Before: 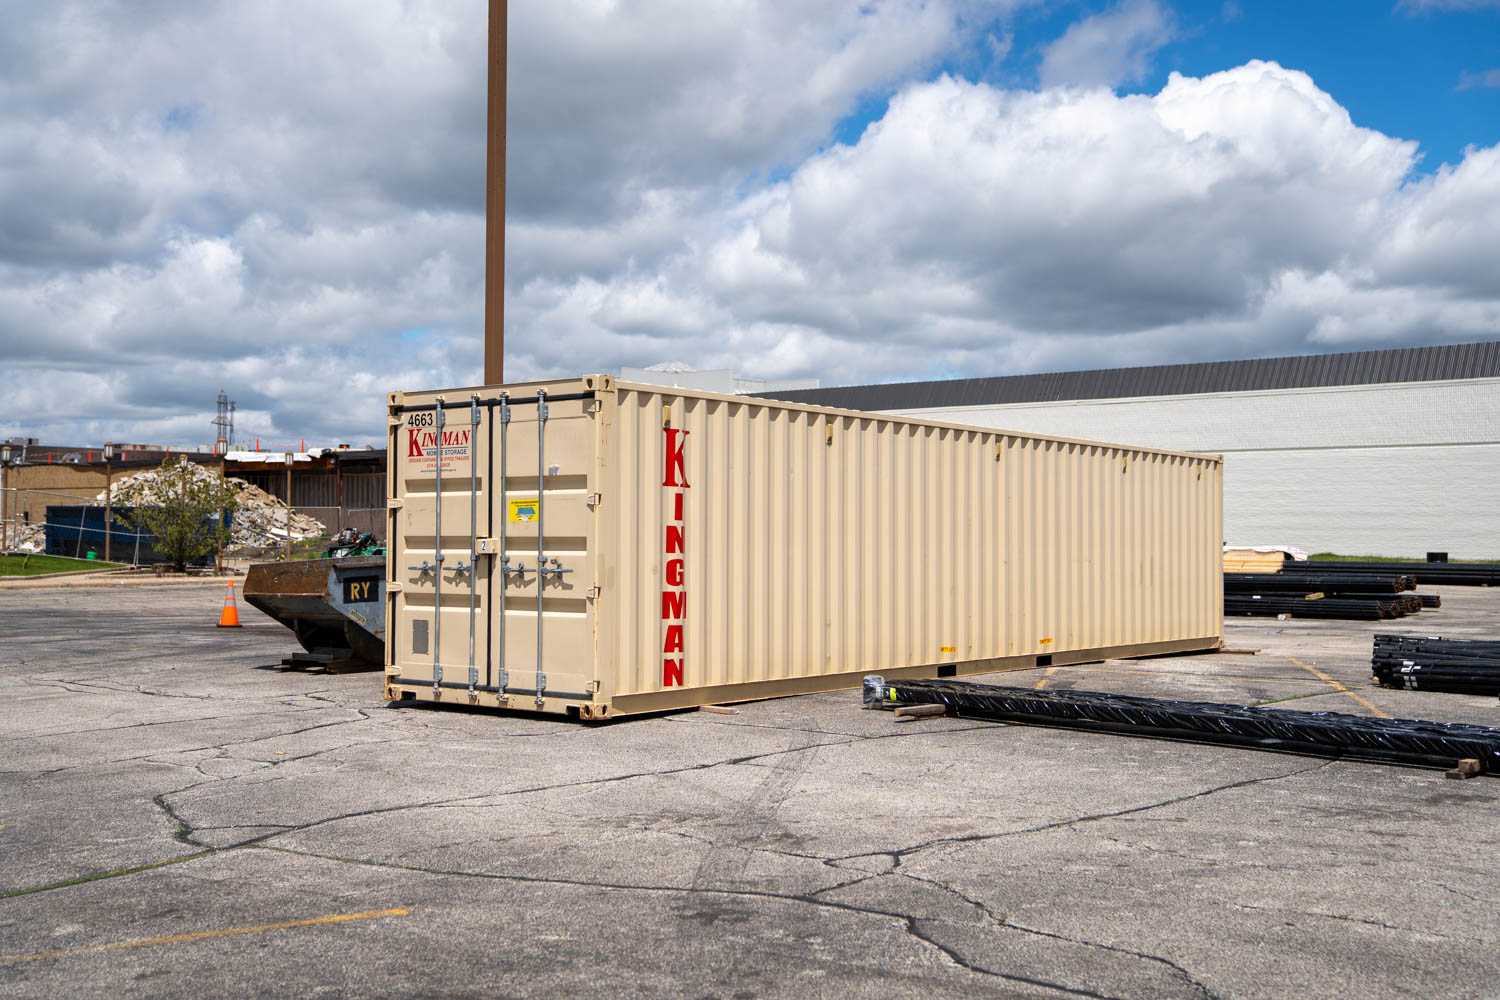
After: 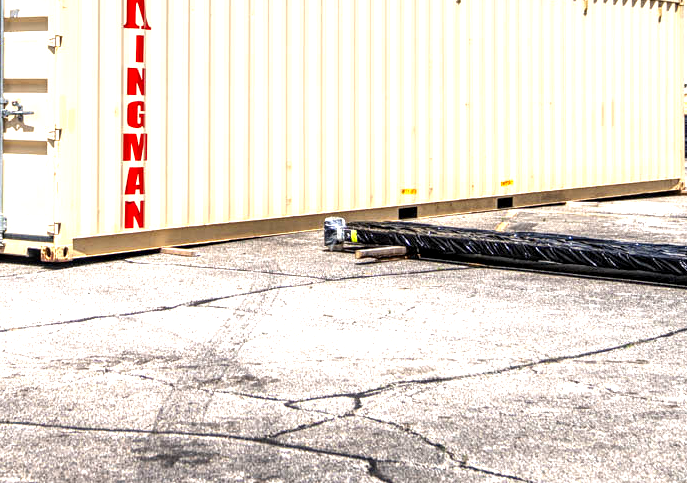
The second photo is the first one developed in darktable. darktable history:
exposure: black level correction 0, exposure 1.173 EV, compensate exposure bias true, compensate highlight preservation false
crop: left 35.976%, top 45.819%, right 18.162%, bottom 5.807%
white balance: red 1, blue 1
local contrast: highlights 60%, shadows 60%, detail 160%
